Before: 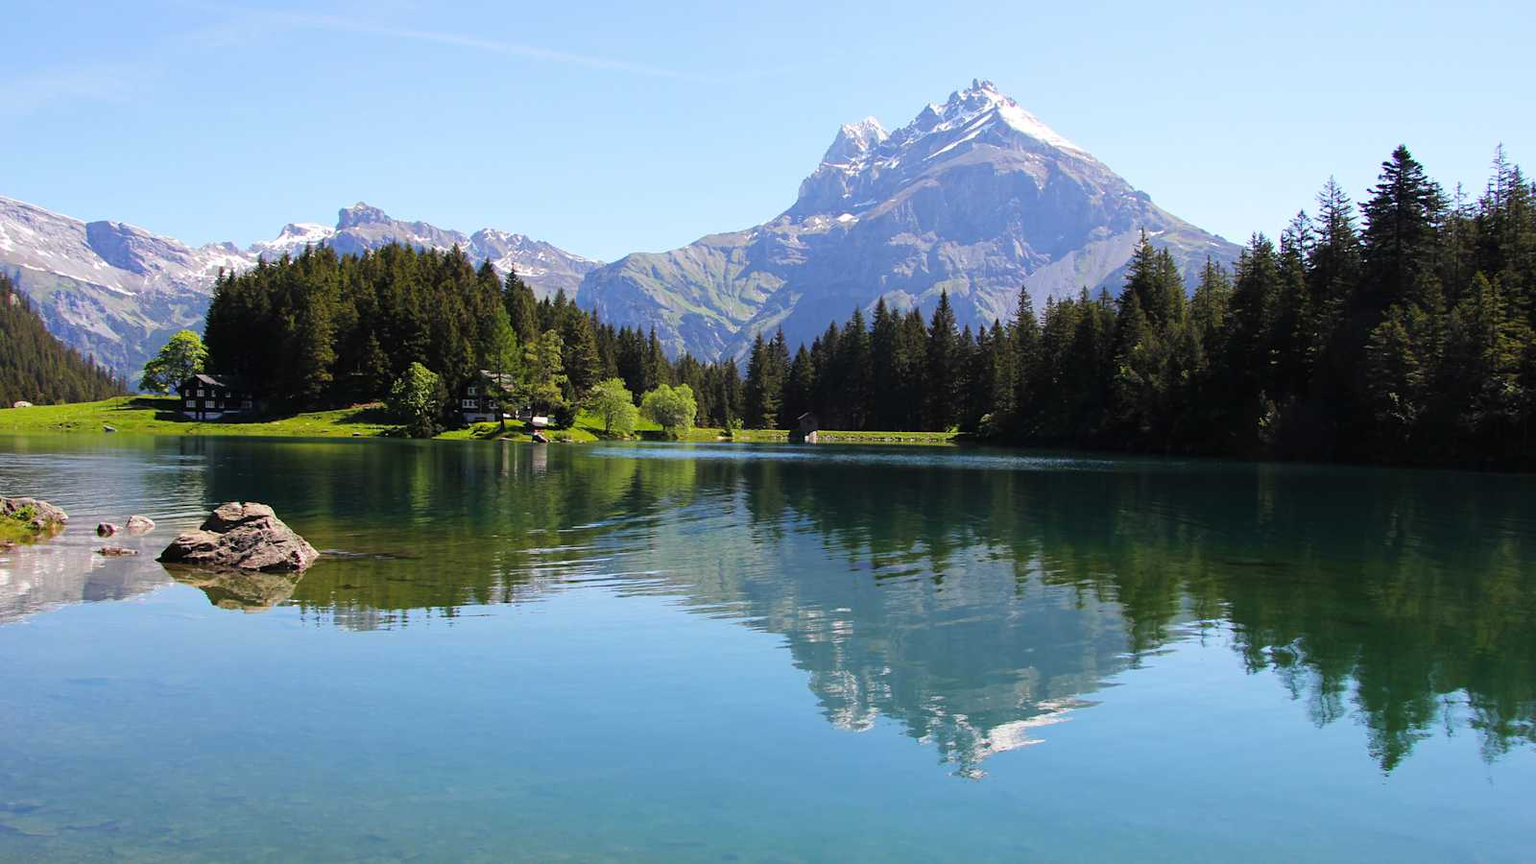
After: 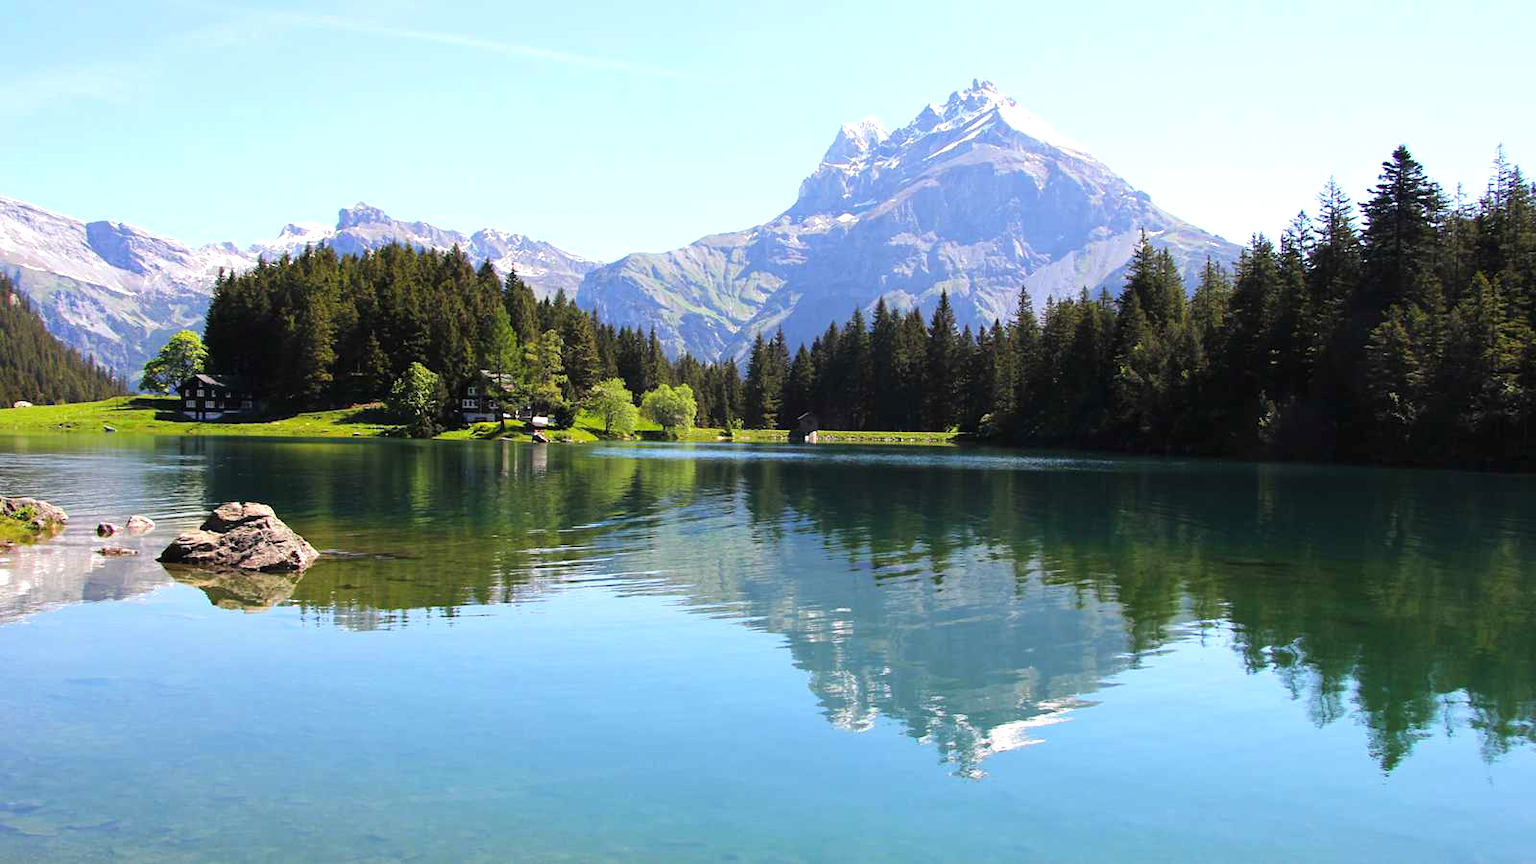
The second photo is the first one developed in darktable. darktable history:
exposure: exposure 0.49 EV, compensate exposure bias true, compensate highlight preservation false
